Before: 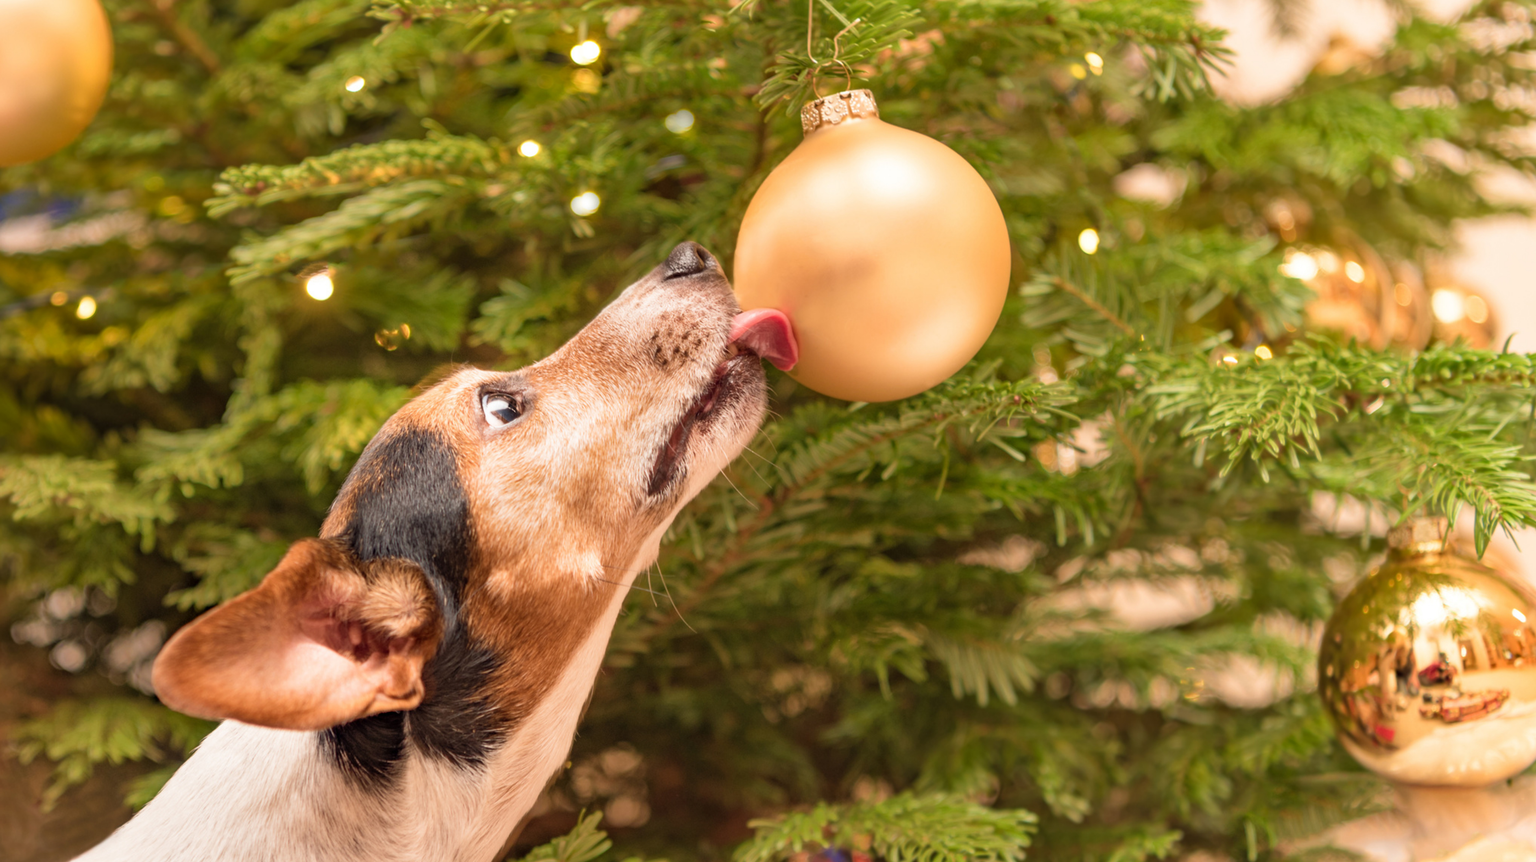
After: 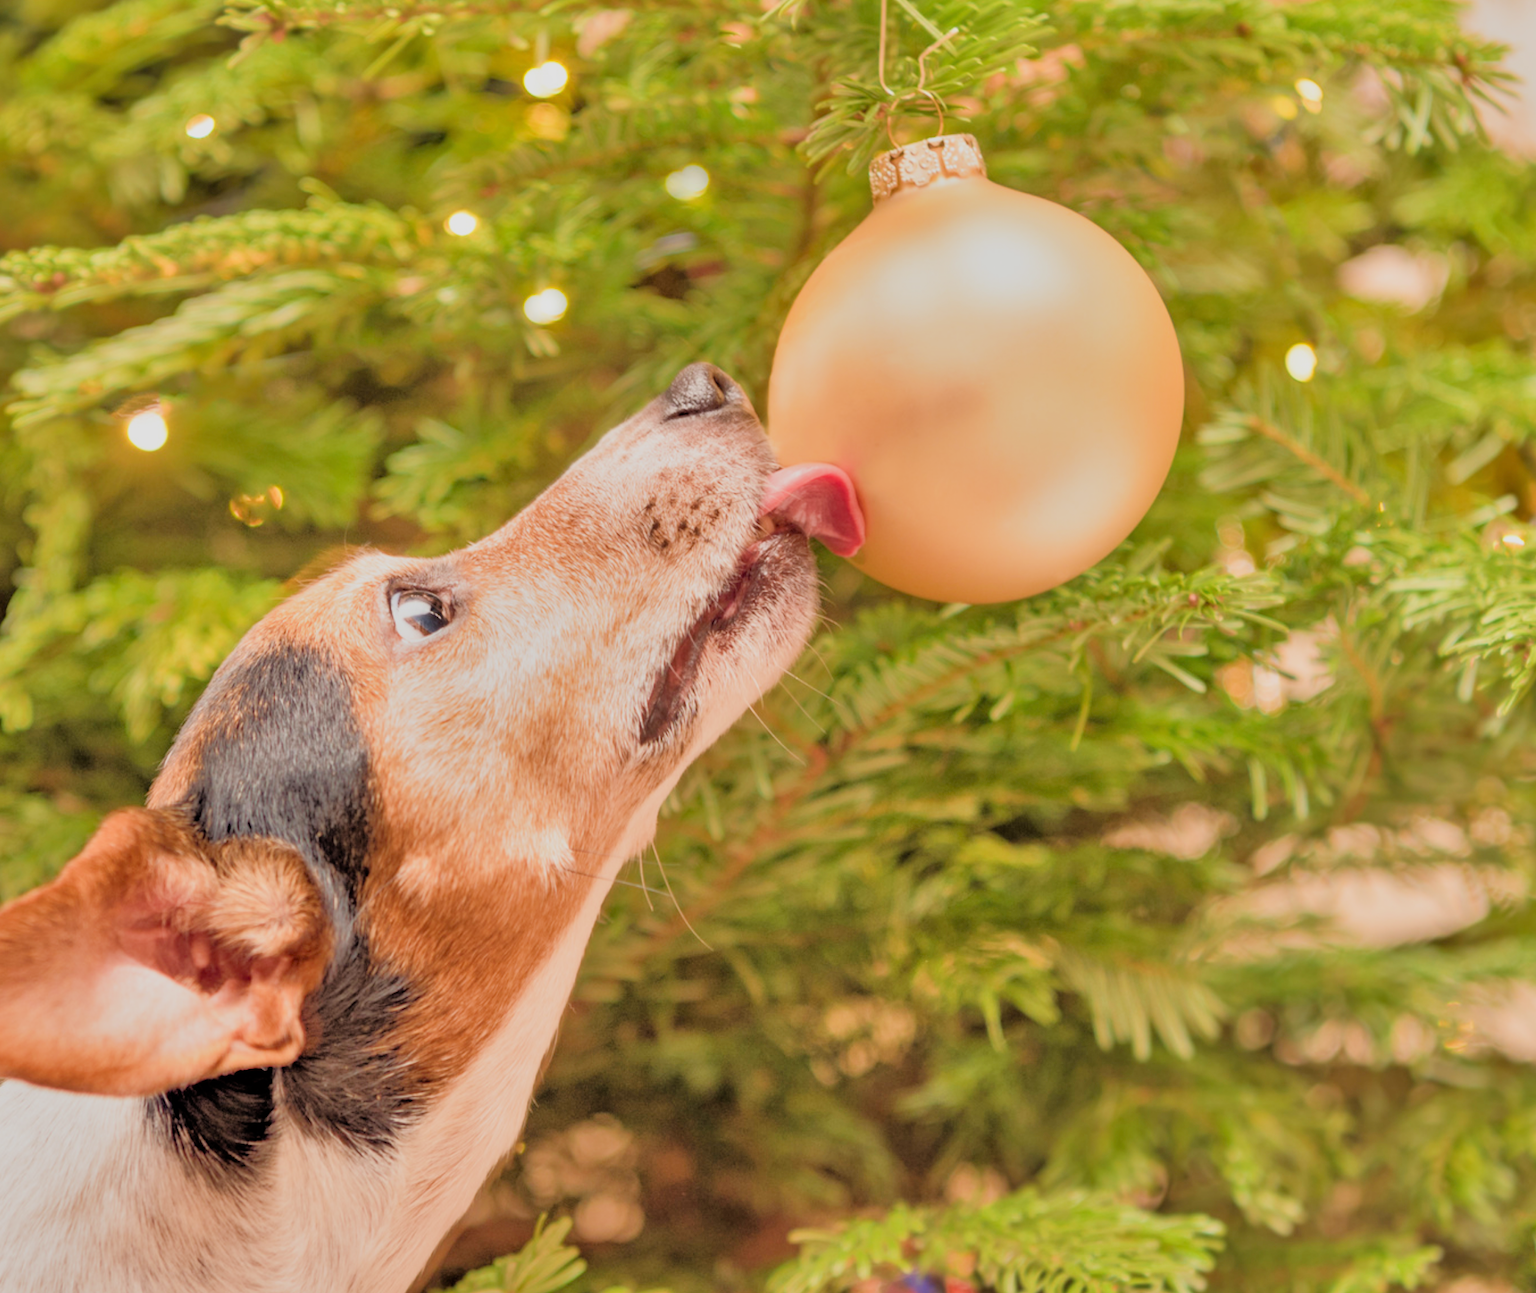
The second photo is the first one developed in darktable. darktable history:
filmic rgb: black relative exposure -4.14 EV, white relative exposure 5.1 EV, hardness 2.11, contrast 1.165
tone equalizer: -8 EV 2 EV, -7 EV 2 EV, -6 EV 2 EV, -5 EV 2 EV, -4 EV 2 EV, -3 EV 1.5 EV, -2 EV 1 EV, -1 EV 0.5 EV
crop and rotate: left 14.436%, right 18.898%
